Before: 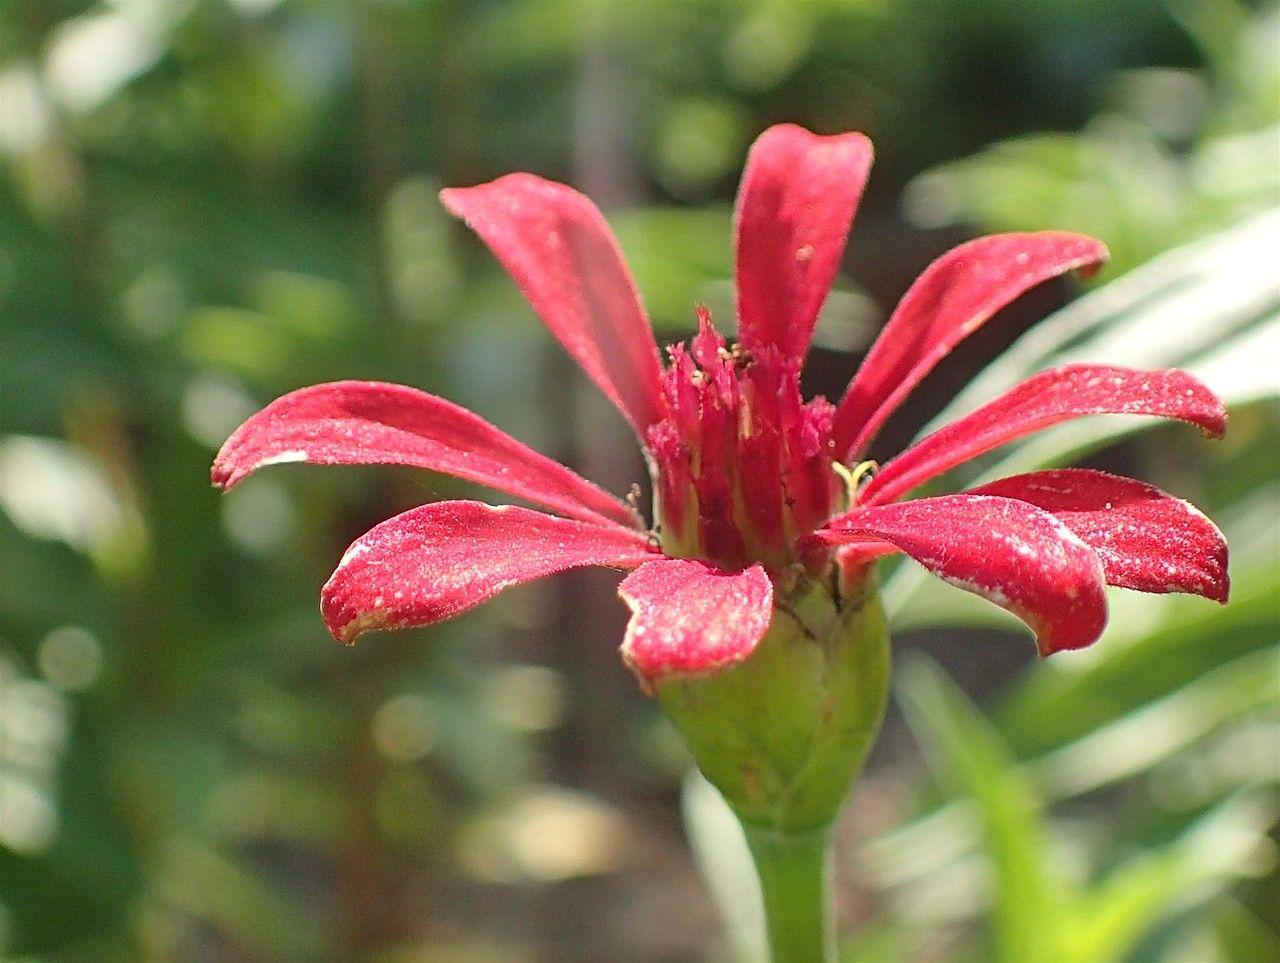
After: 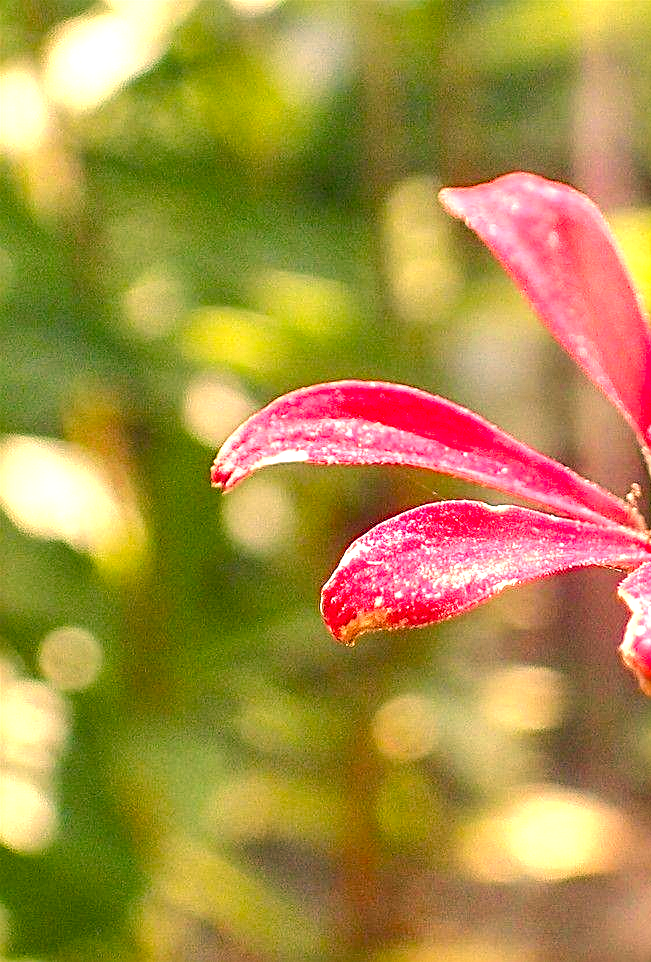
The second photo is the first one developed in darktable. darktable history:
local contrast: on, module defaults
color balance rgb: perceptual saturation grading › global saturation 20%, perceptual saturation grading › highlights -24.918%, perceptual saturation grading › shadows 24.764%, global vibrance 20%
crop and rotate: left 0.033%, top 0%, right 49.092%
exposure: black level correction 0, exposure 1.199 EV, compensate highlight preservation false
color correction: highlights a* 21.82, highlights b* 22.19
tone equalizer: edges refinement/feathering 500, mask exposure compensation -1.57 EV, preserve details no
sharpen: on, module defaults
